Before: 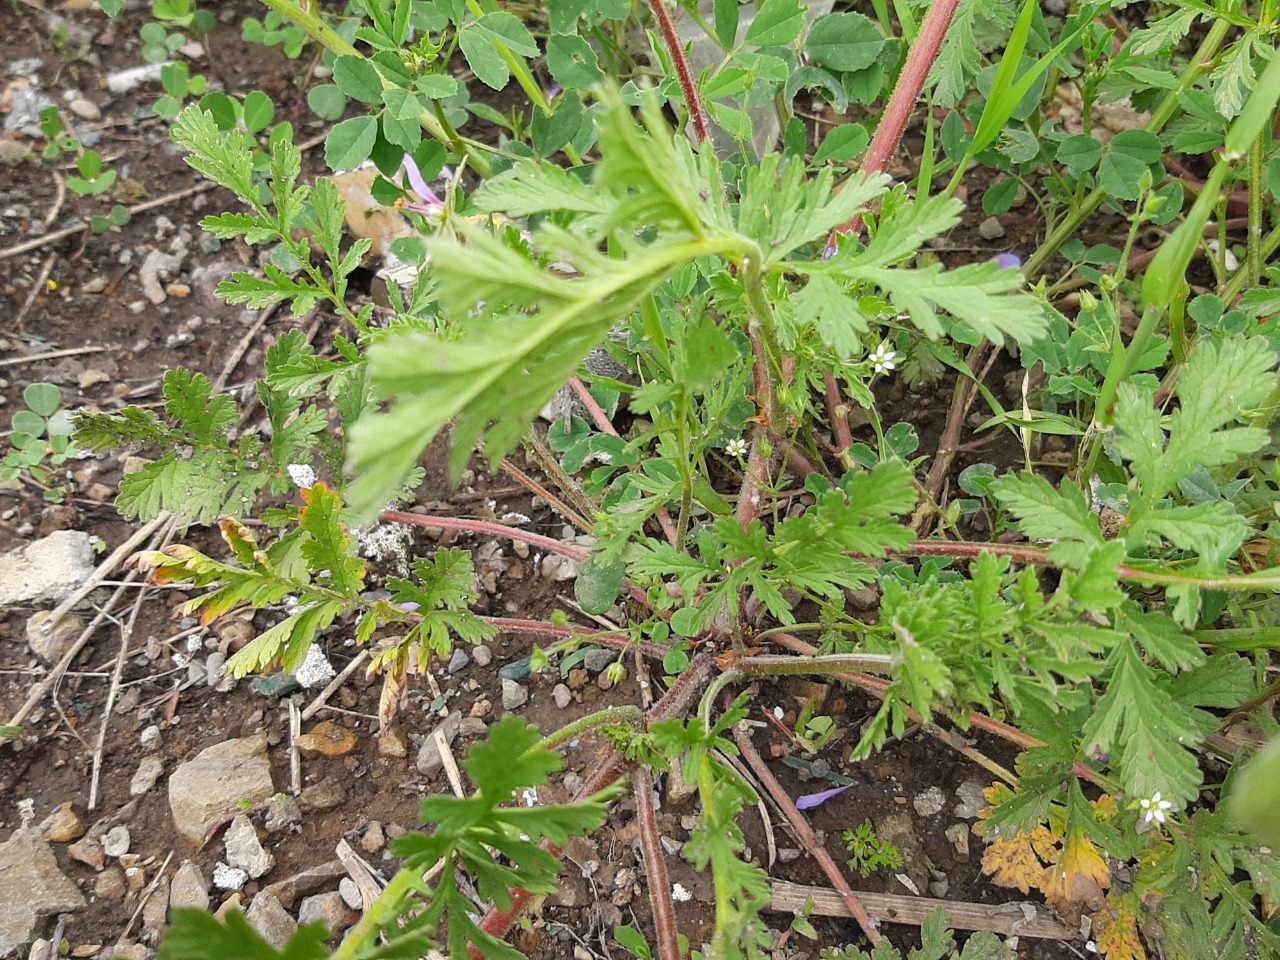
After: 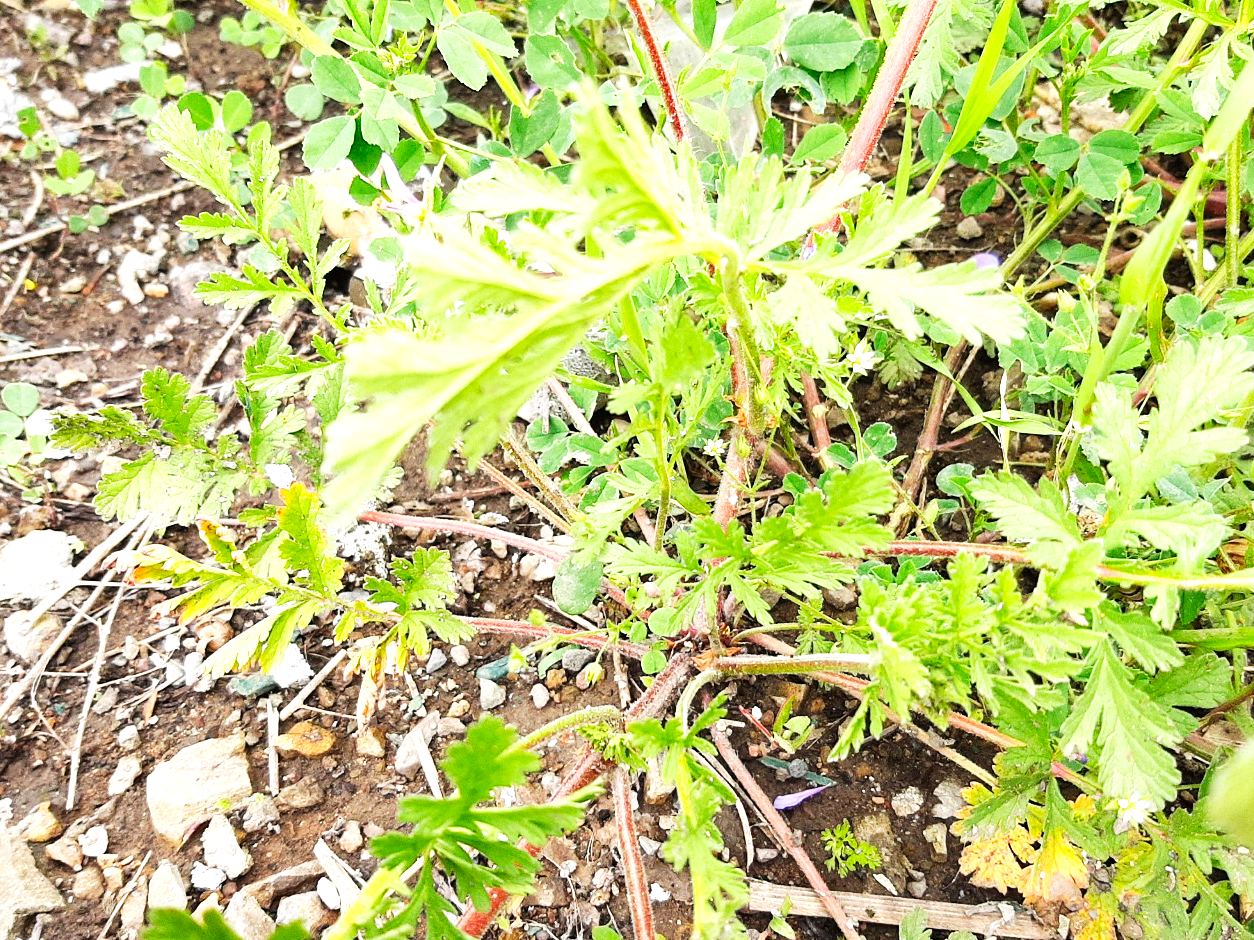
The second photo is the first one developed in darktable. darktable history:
levels: levels [0, 0.476, 0.951]
crop: left 1.743%, right 0.268%, bottom 2.011%
base curve: curves: ch0 [(0, 0) (0.007, 0.004) (0.027, 0.03) (0.046, 0.07) (0.207, 0.54) (0.442, 0.872) (0.673, 0.972) (1, 1)], preserve colors none
